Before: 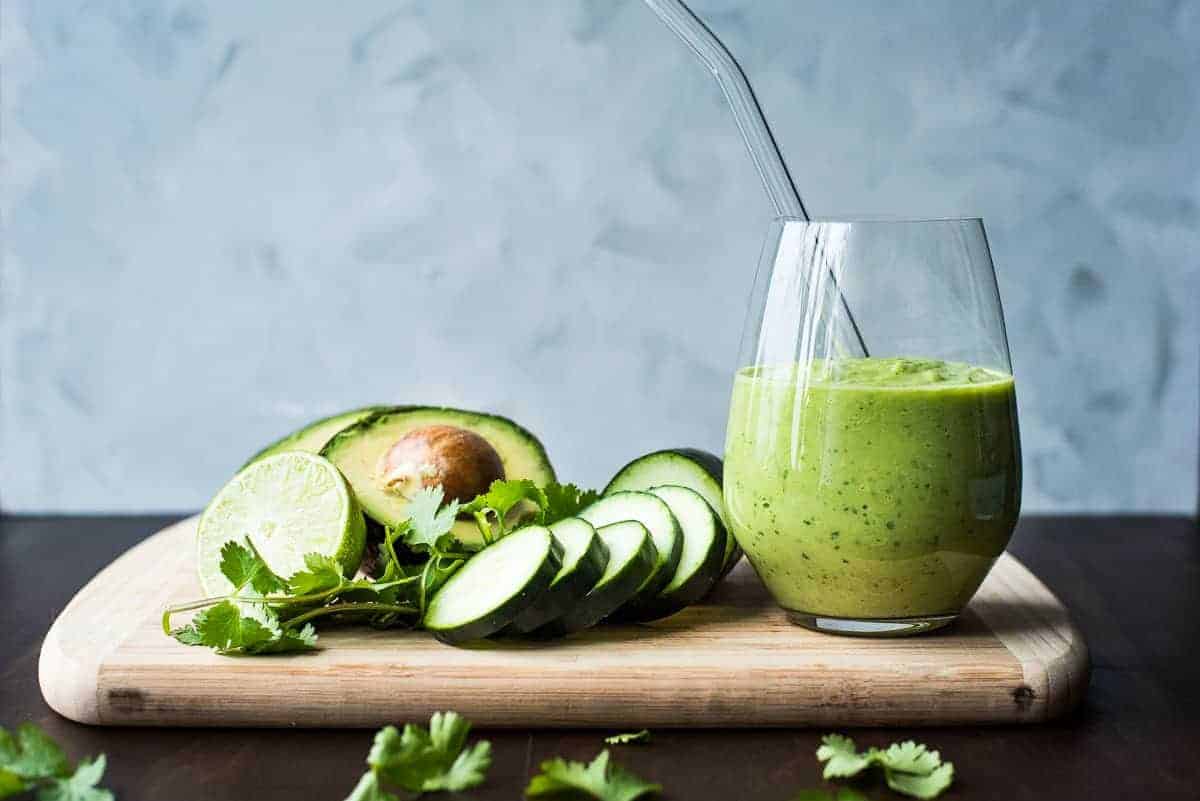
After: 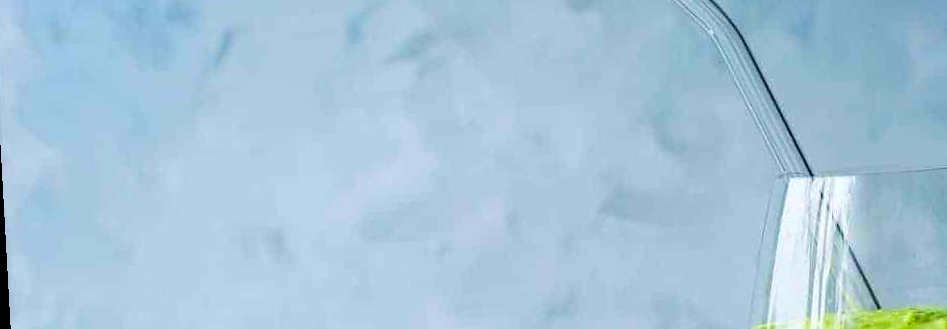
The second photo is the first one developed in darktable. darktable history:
crop: left 0.579%, top 7.627%, right 23.167%, bottom 54.275%
rotate and perspective: rotation -3.18°, automatic cropping off
contrast brightness saturation: saturation 0.5
